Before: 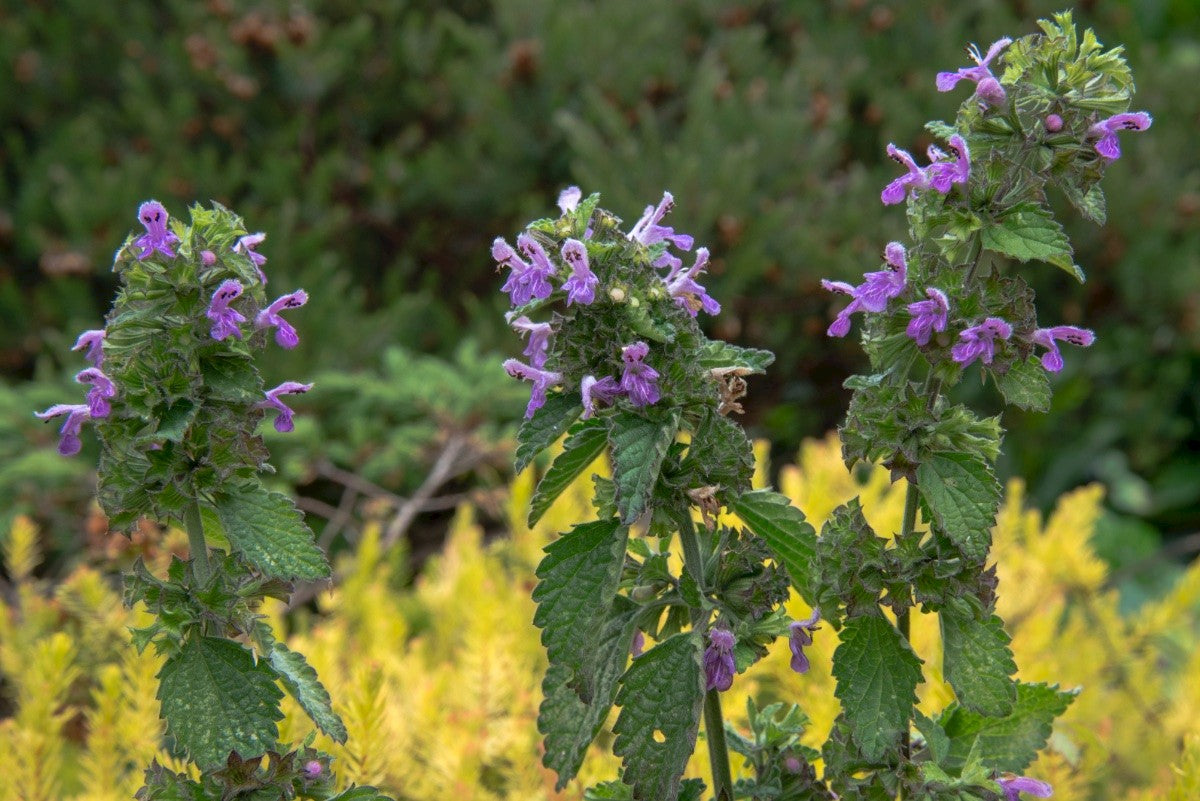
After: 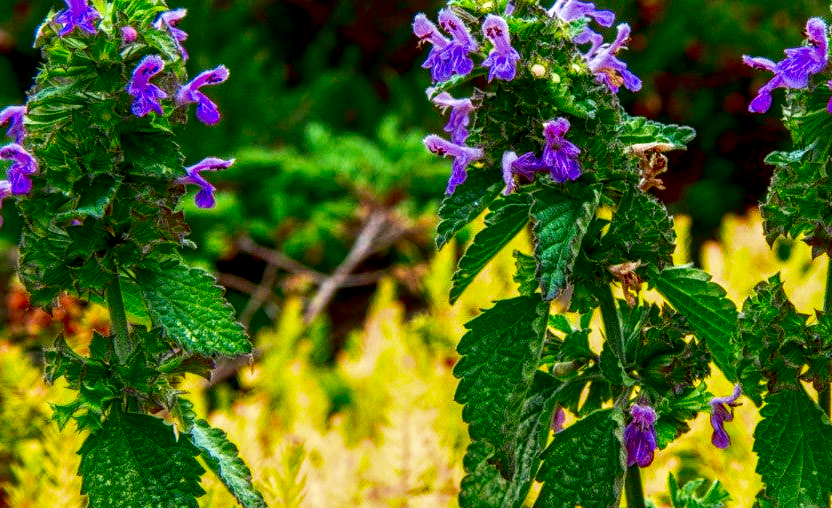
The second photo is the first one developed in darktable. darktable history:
local contrast: highlights 62%, detail 143%, midtone range 0.427
filmic rgb: black relative exposure -7.65 EV, white relative exposure 4.56 EV, hardness 3.61
contrast brightness saturation: brightness -0.994, saturation 0.983
crop: left 6.6%, top 28.068%, right 24.018%, bottom 8.436%
exposure: exposure 1.997 EV, compensate highlight preservation false
contrast equalizer: octaves 7, y [[0.5, 0.5, 0.472, 0.5, 0.5, 0.5], [0.5 ×6], [0.5 ×6], [0 ×6], [0 ×6]]
velvia: strength 9.58%
